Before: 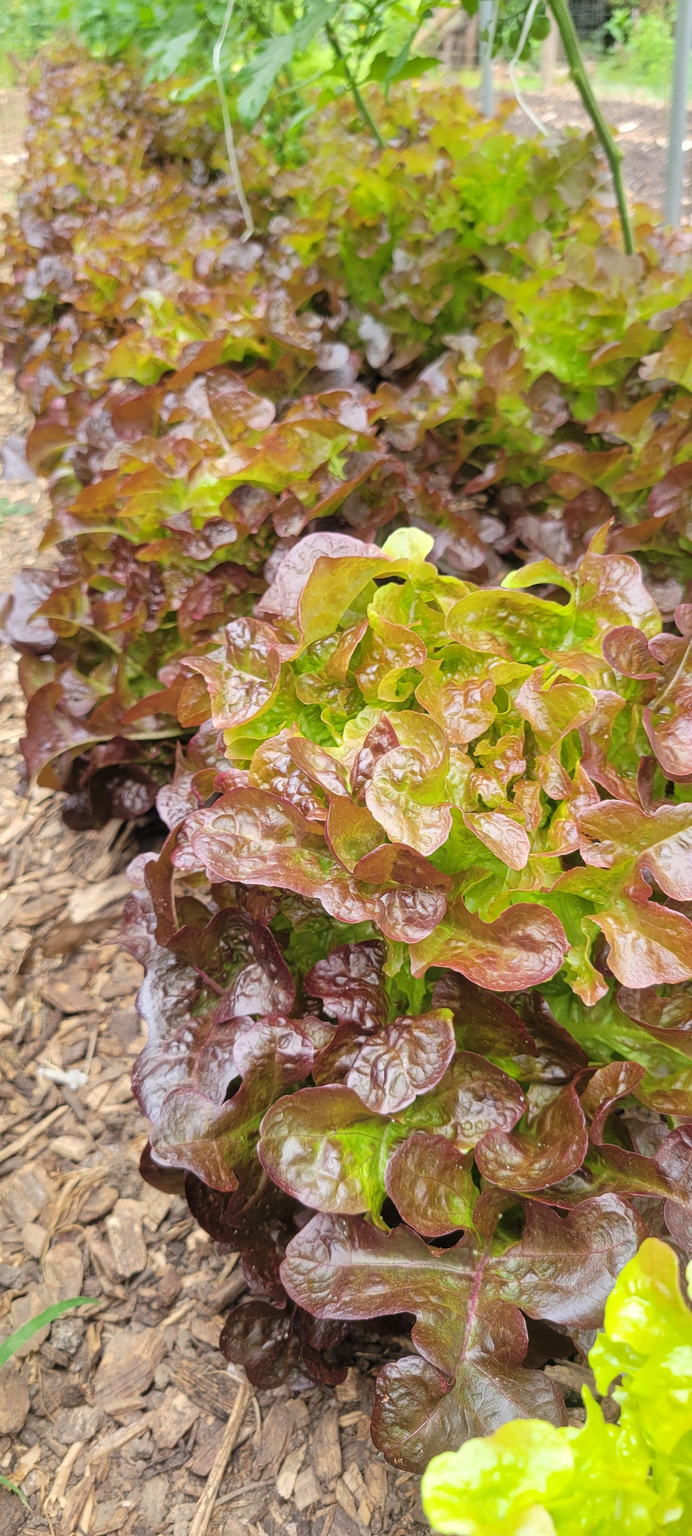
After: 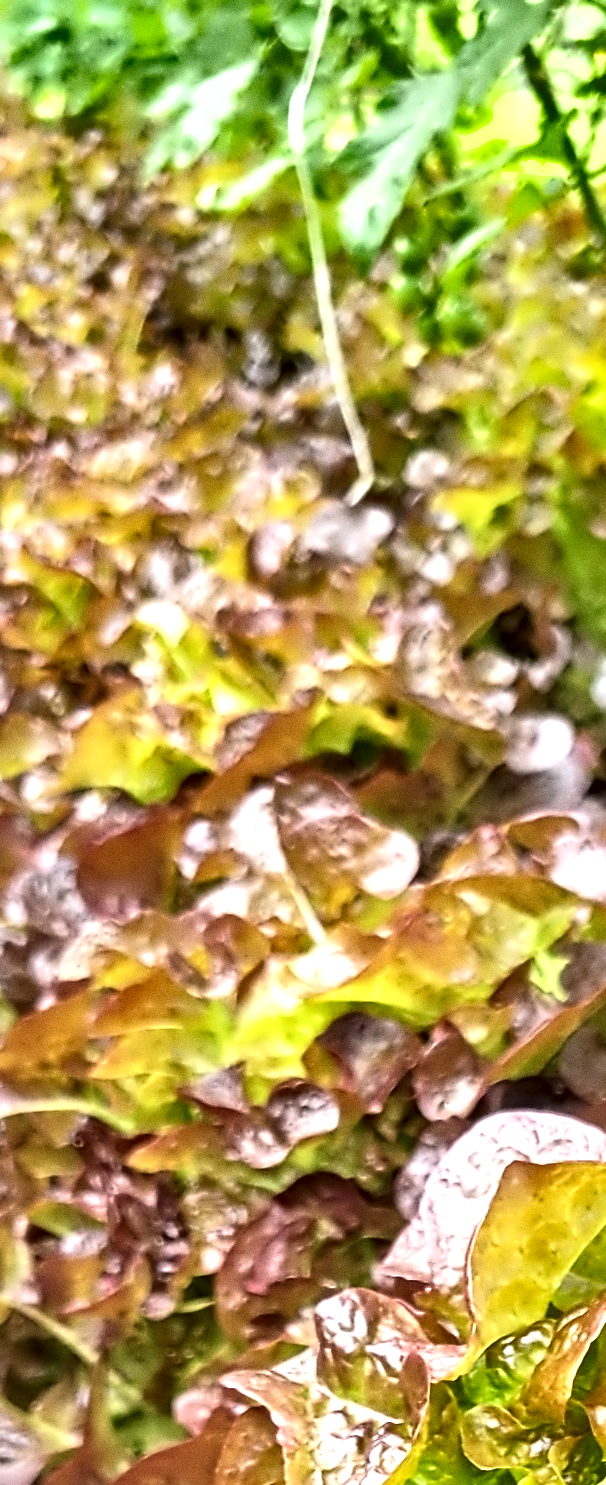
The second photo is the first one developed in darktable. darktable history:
crop and rotate: left 10.817%, top 0.062%, right 47.194%, bottom 53.626%
shadows and highlights: shadows 53, soften with gaussian
exposure: exposure 0.636 EV, compensate highlight preservation false
local contrast: mode bilateral grid, contrast 25, coarseness 60, detail 151%, midtone range 0.2
contrast equalizer: octaves 7, y [[0.5, 0.542, 0.583, 0.625, 0.667, 0.708], [0.5 ×6], [0.5 ×6], [0, 0.033, 0.067, 0.1, 0.133, 0.167], [0, 0.05, 0.1, 0.15, 0.2, 0.25]]
grain: strength 26%
